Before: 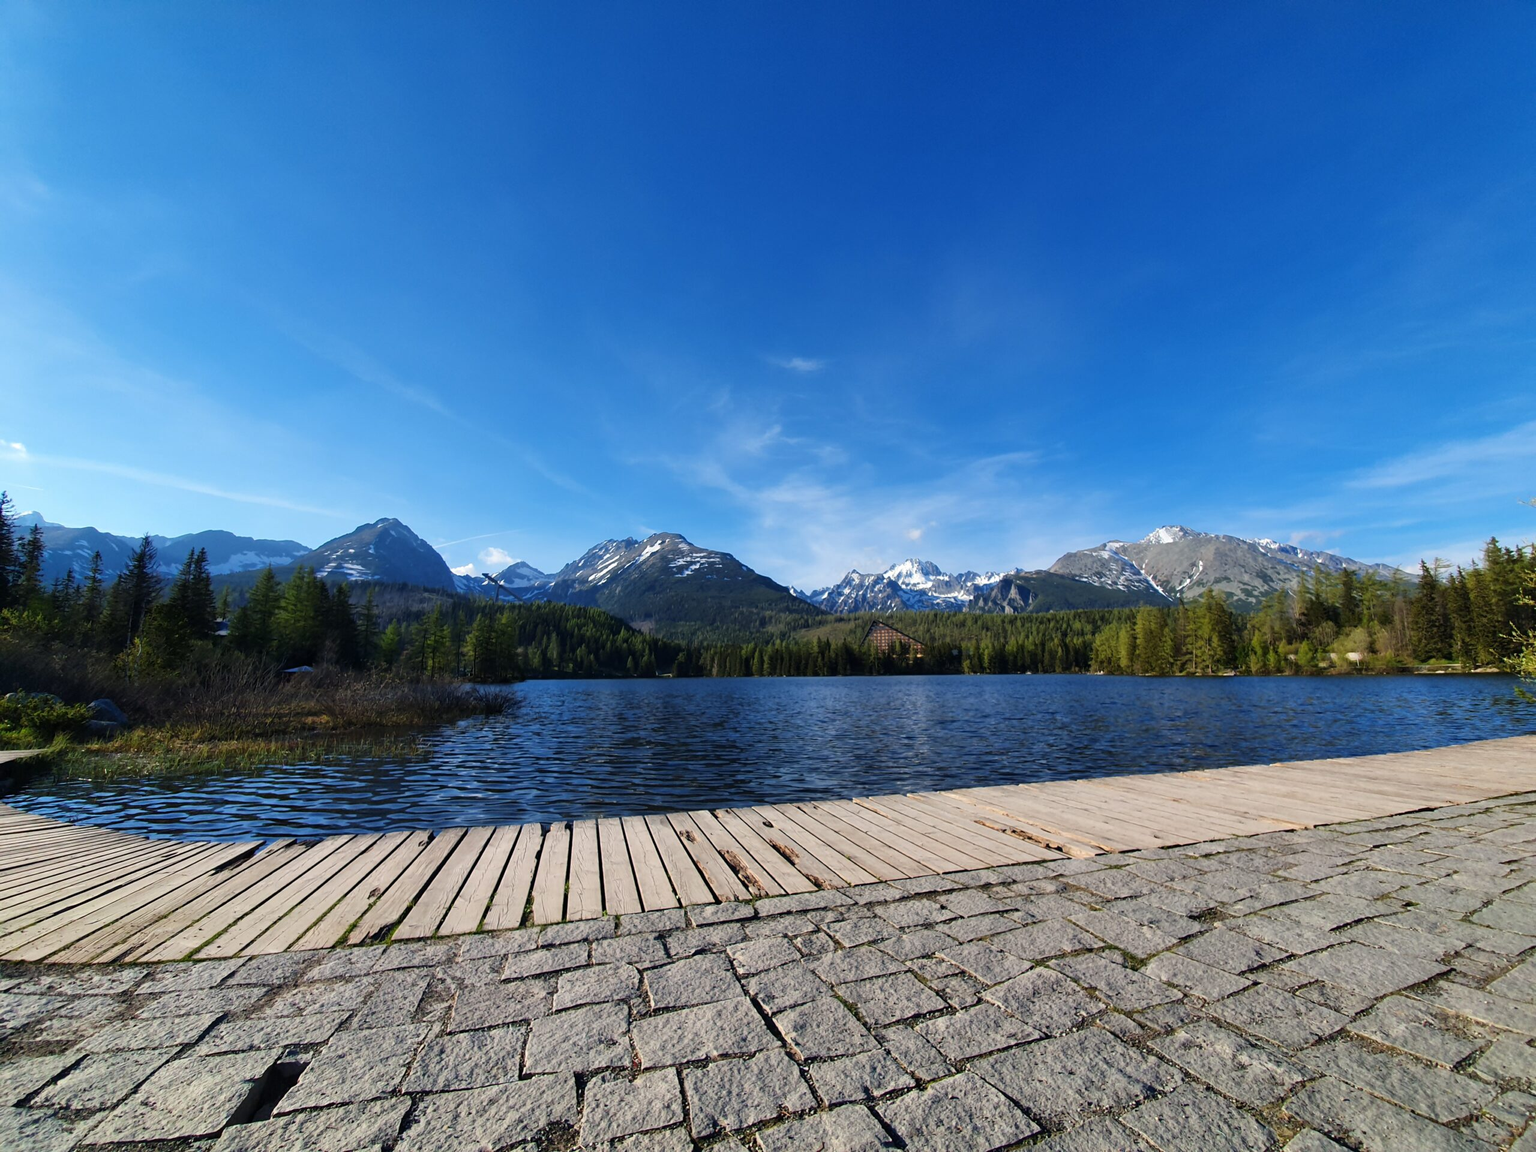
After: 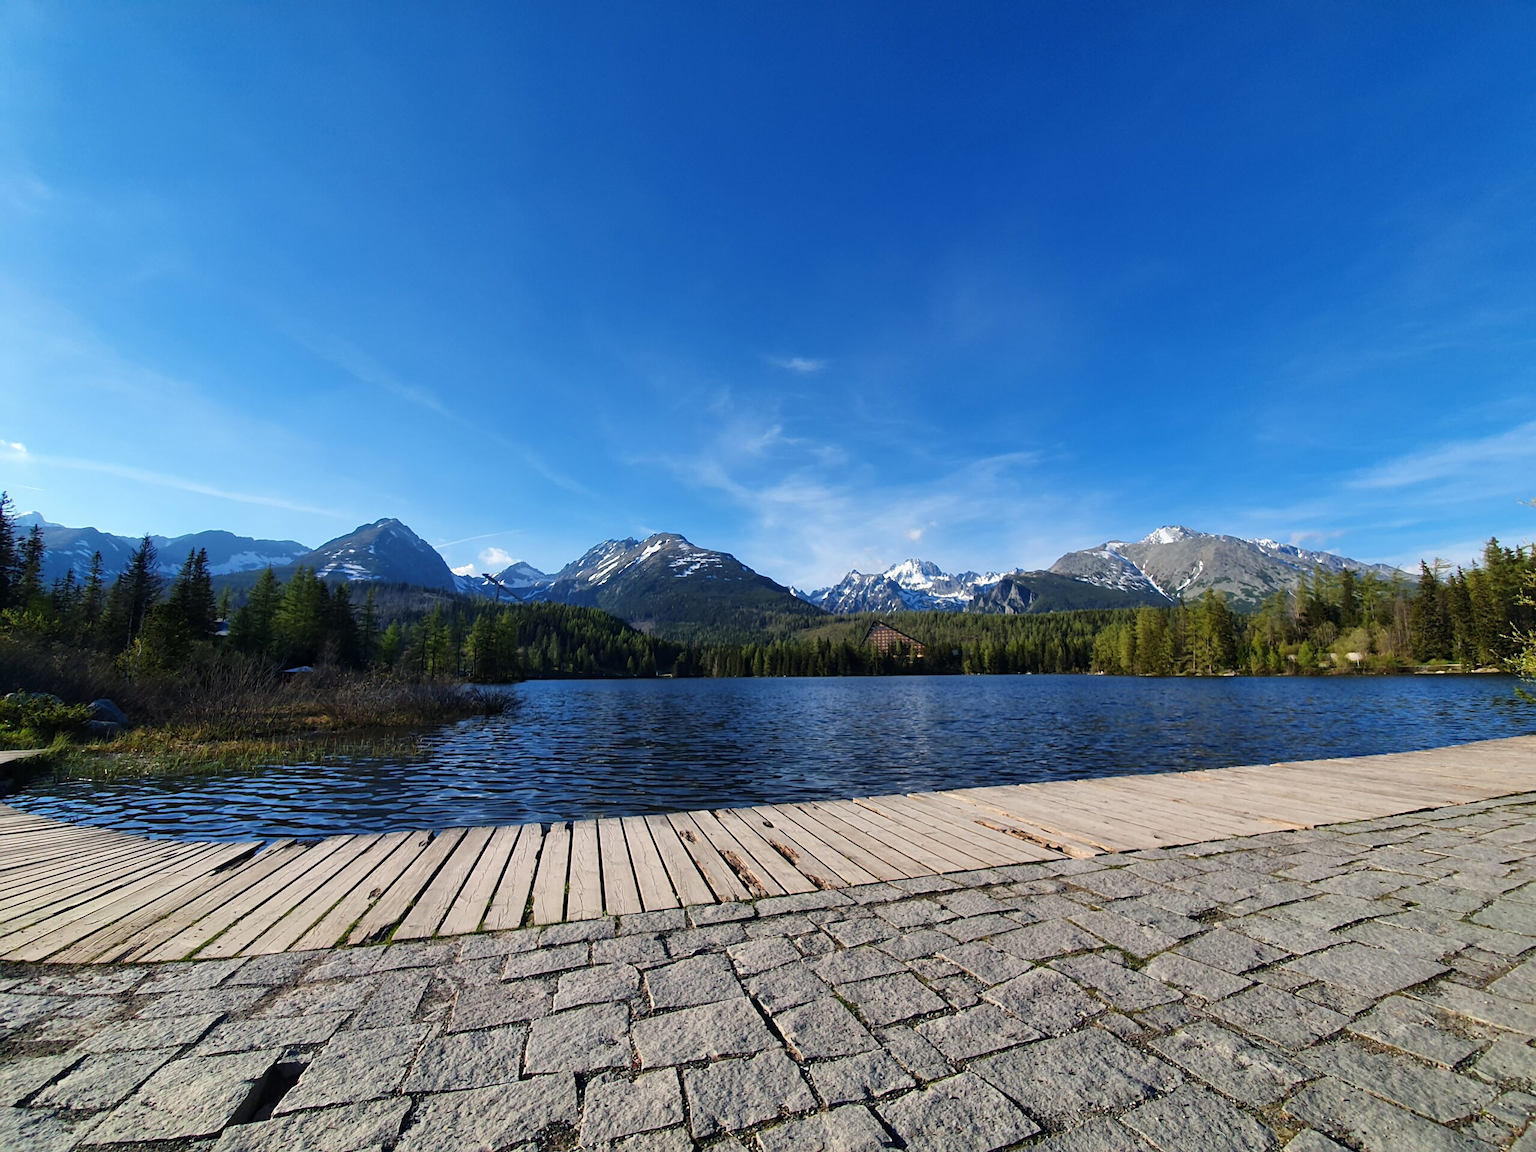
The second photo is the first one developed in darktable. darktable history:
local contrast: mode bilateral grid, contrast 15, coarseness 36, detail 105%, midtone range 0.2
sharpen: amount 0.2
